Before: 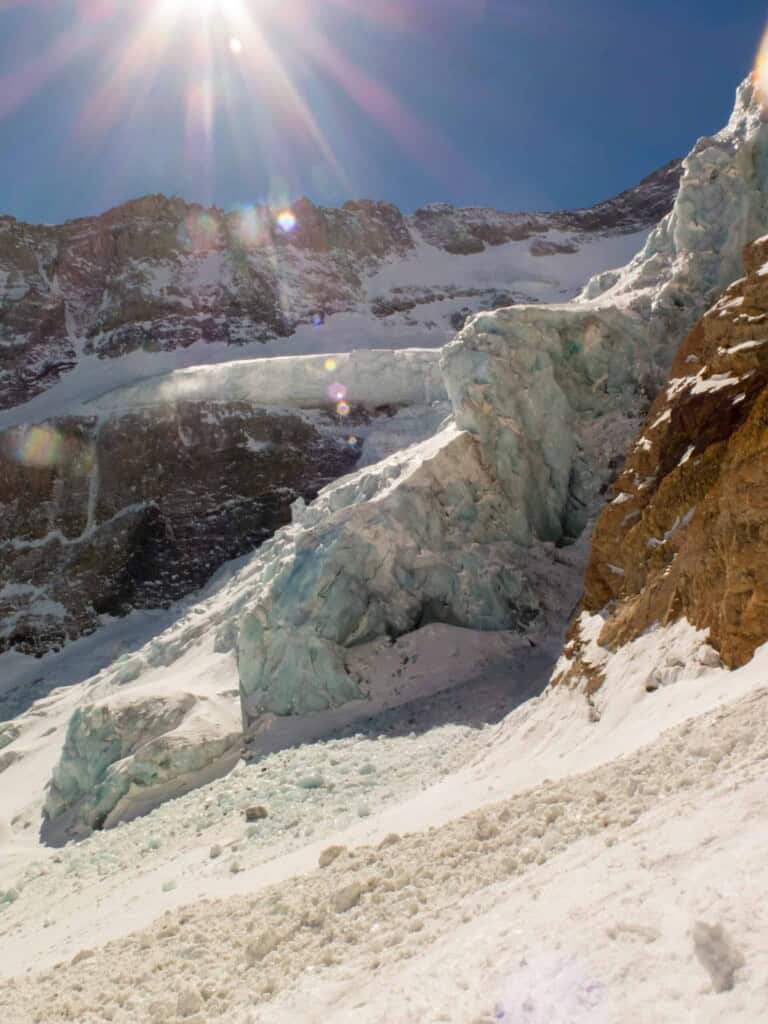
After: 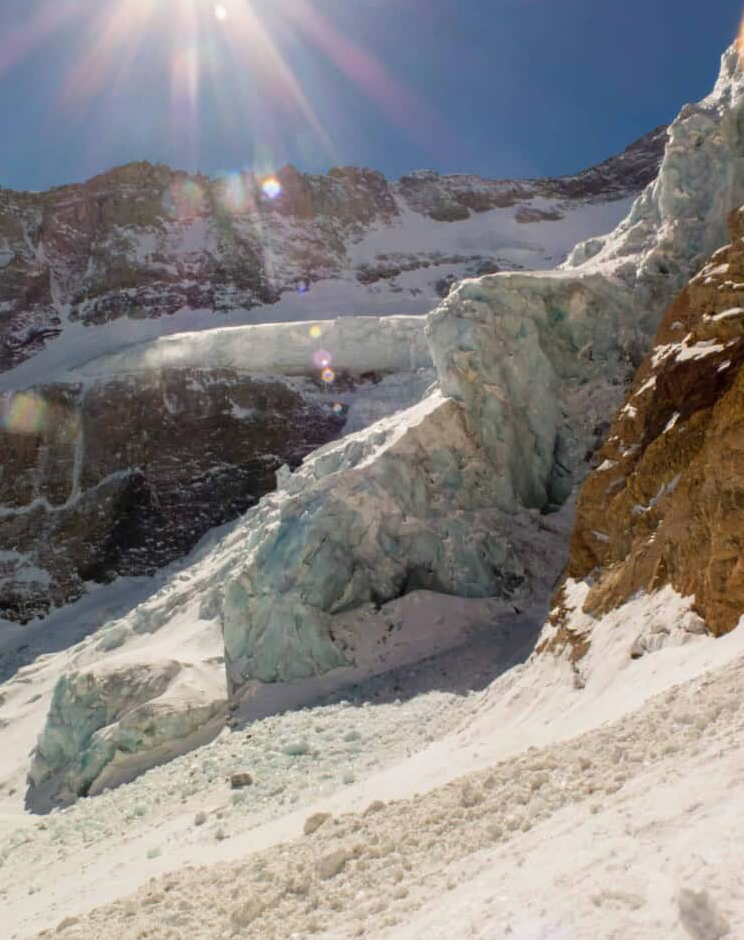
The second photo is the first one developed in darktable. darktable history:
exposure: exposure -0.05 EV
crop: left 1.964%, top 3.251%, right 1.122%, bottom 4.933%
